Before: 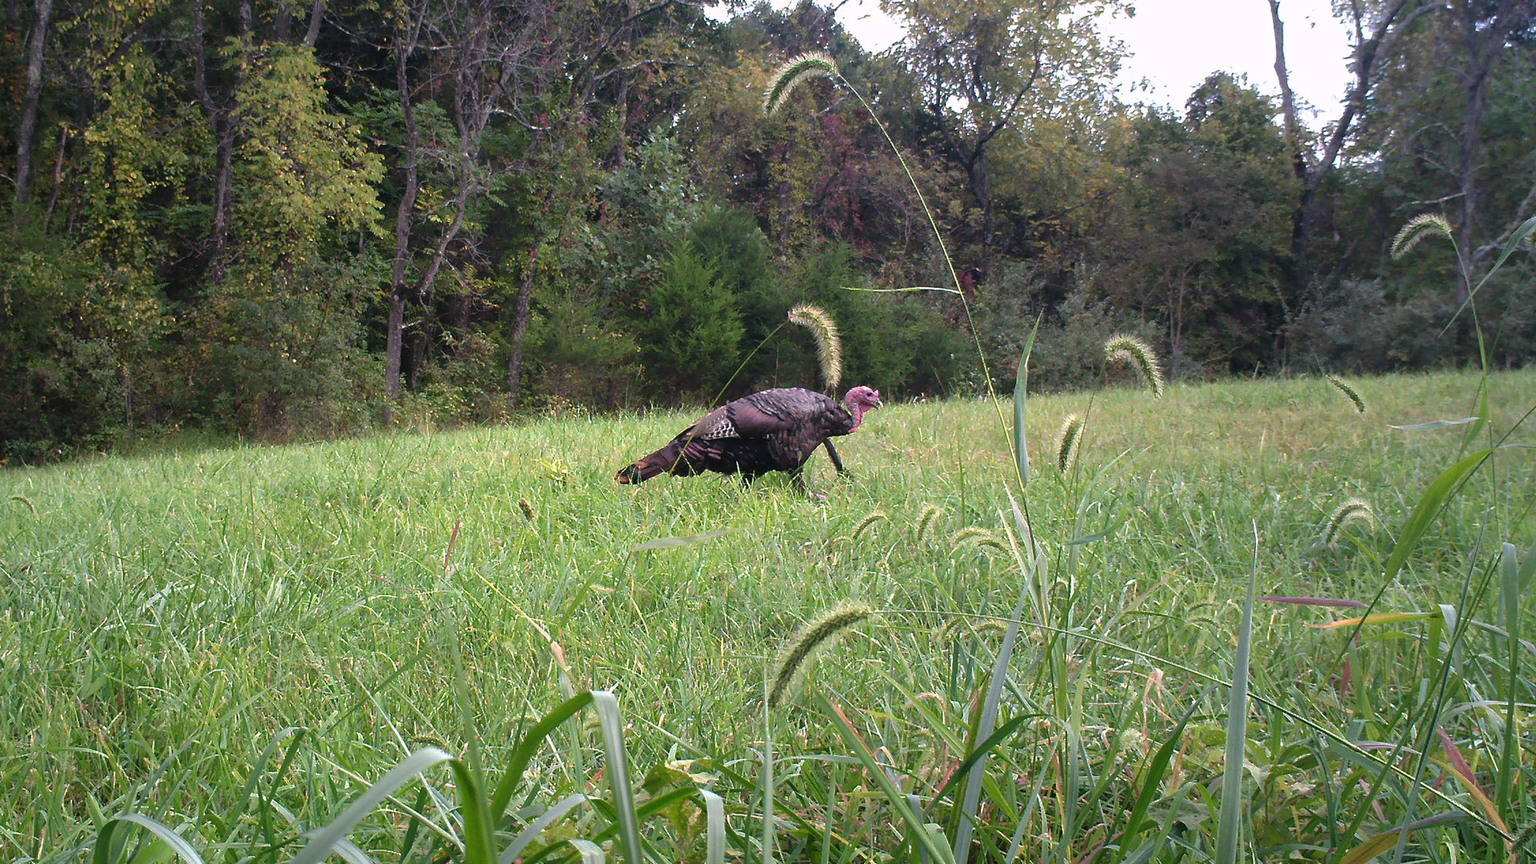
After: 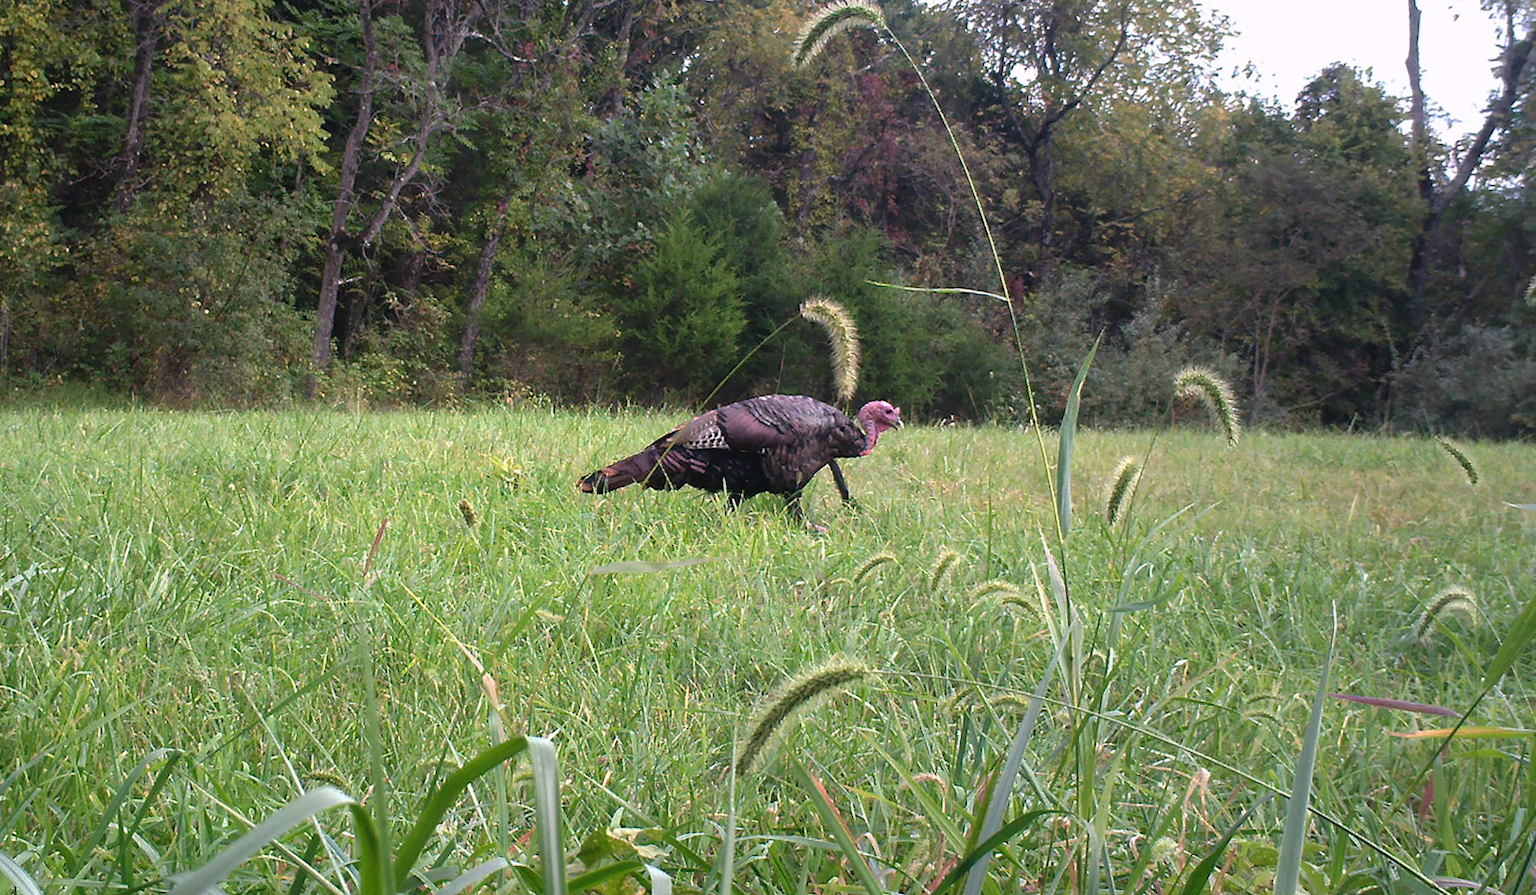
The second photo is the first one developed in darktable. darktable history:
crop and rotate: angle -3.27°, left 5.211%, top 5.211%, right 4.607%, bottom 4.607%
rotate and perspective: rotation 1.72°, automatic cropping off
